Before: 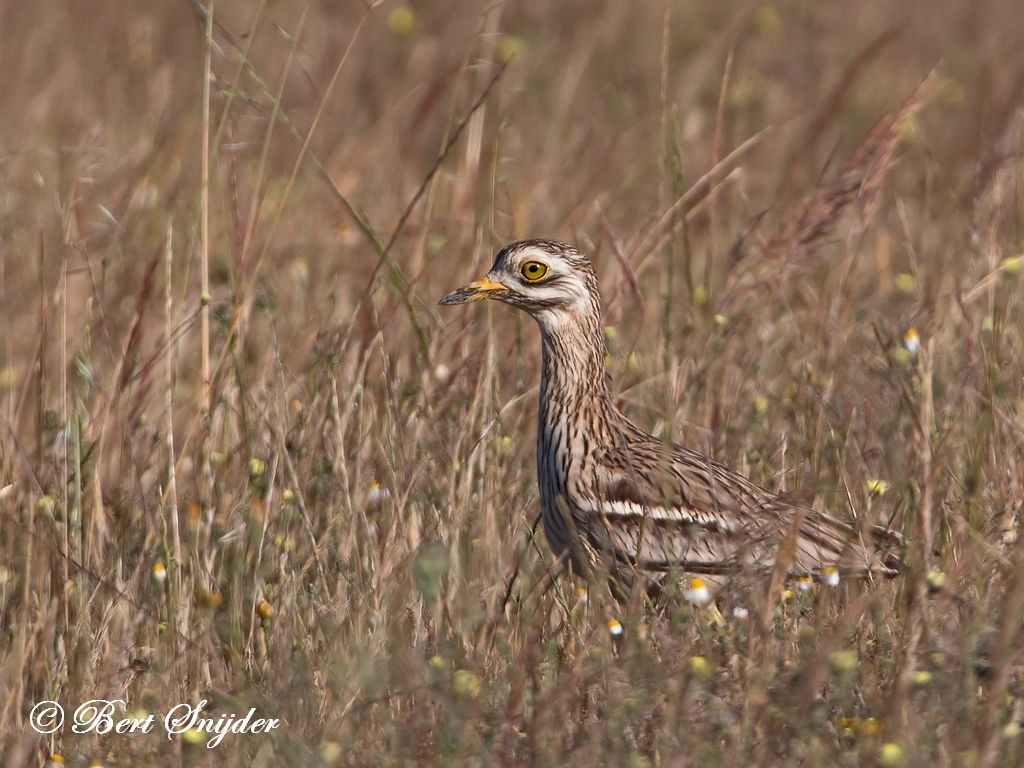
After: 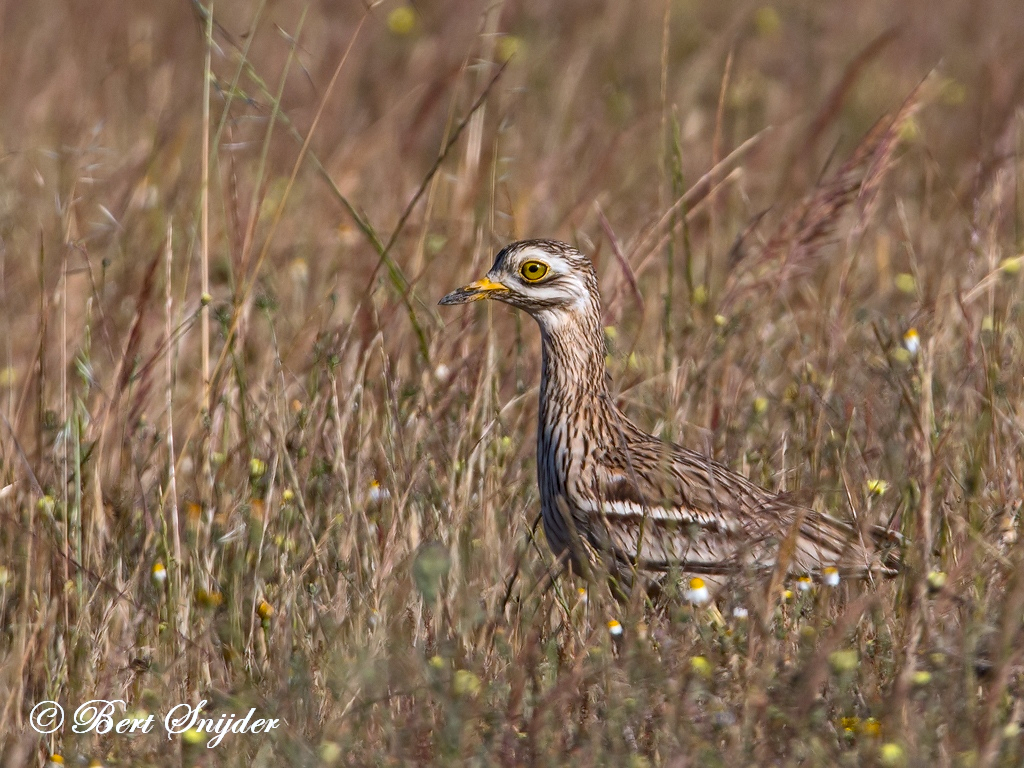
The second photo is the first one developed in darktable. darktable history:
local contrast: on, module defaults
color balance: output saturation 120%
white balance: red 0.967, blue 1.049
